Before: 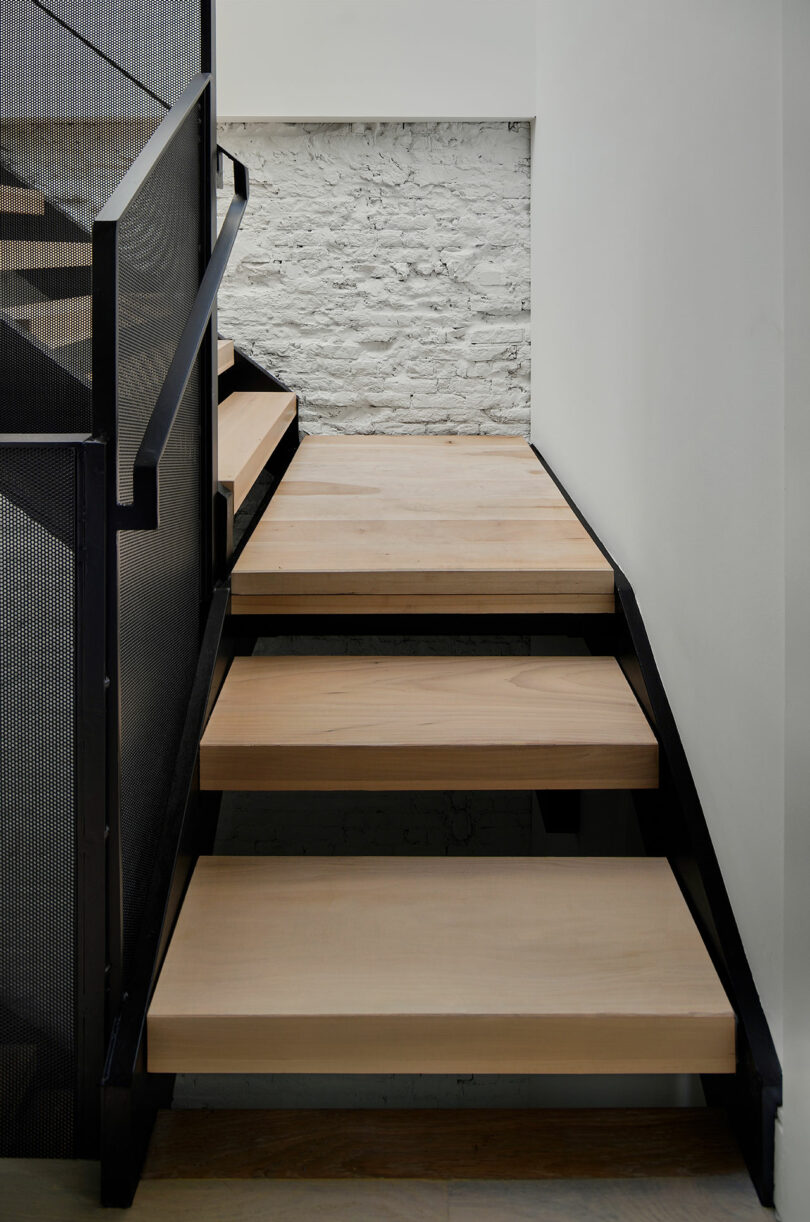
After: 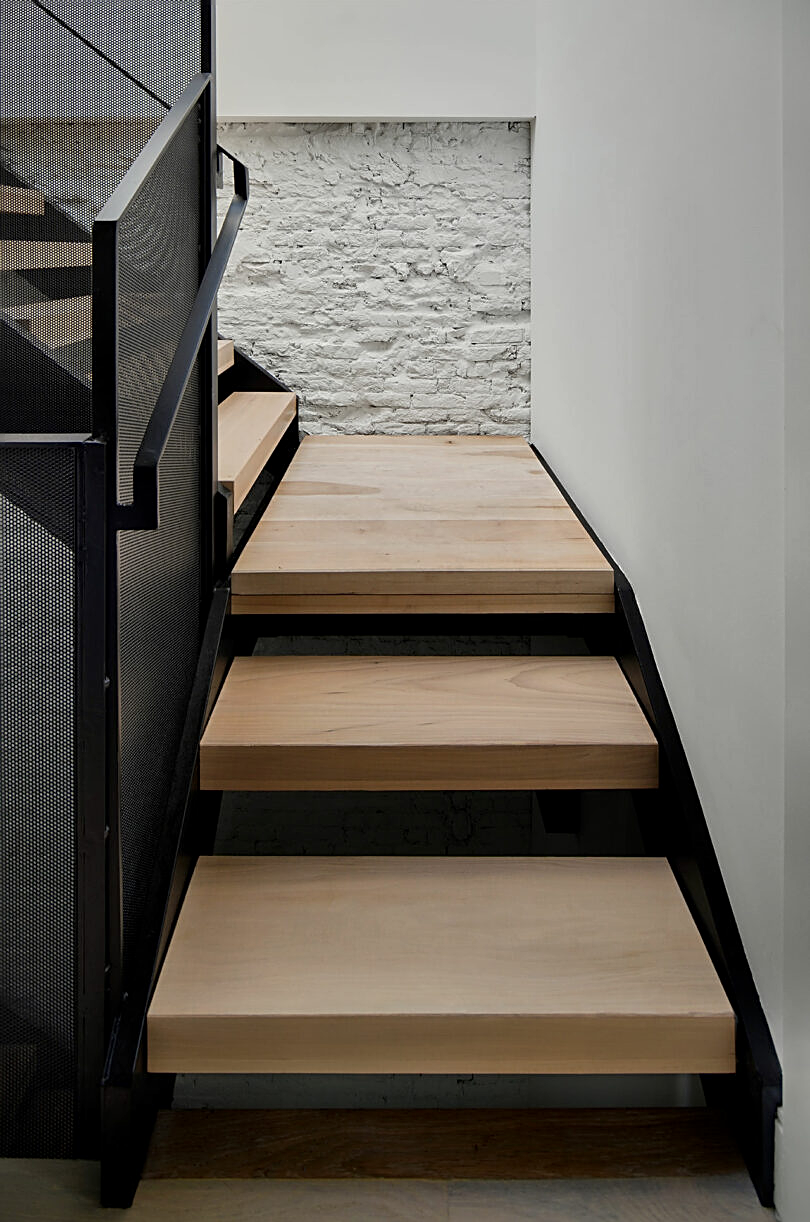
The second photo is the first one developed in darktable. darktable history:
local contrast: mode bilateral grid, contrast 20, coarseness 51, detail 119%, midtone range 0.2
sharpen: on, module defaults
